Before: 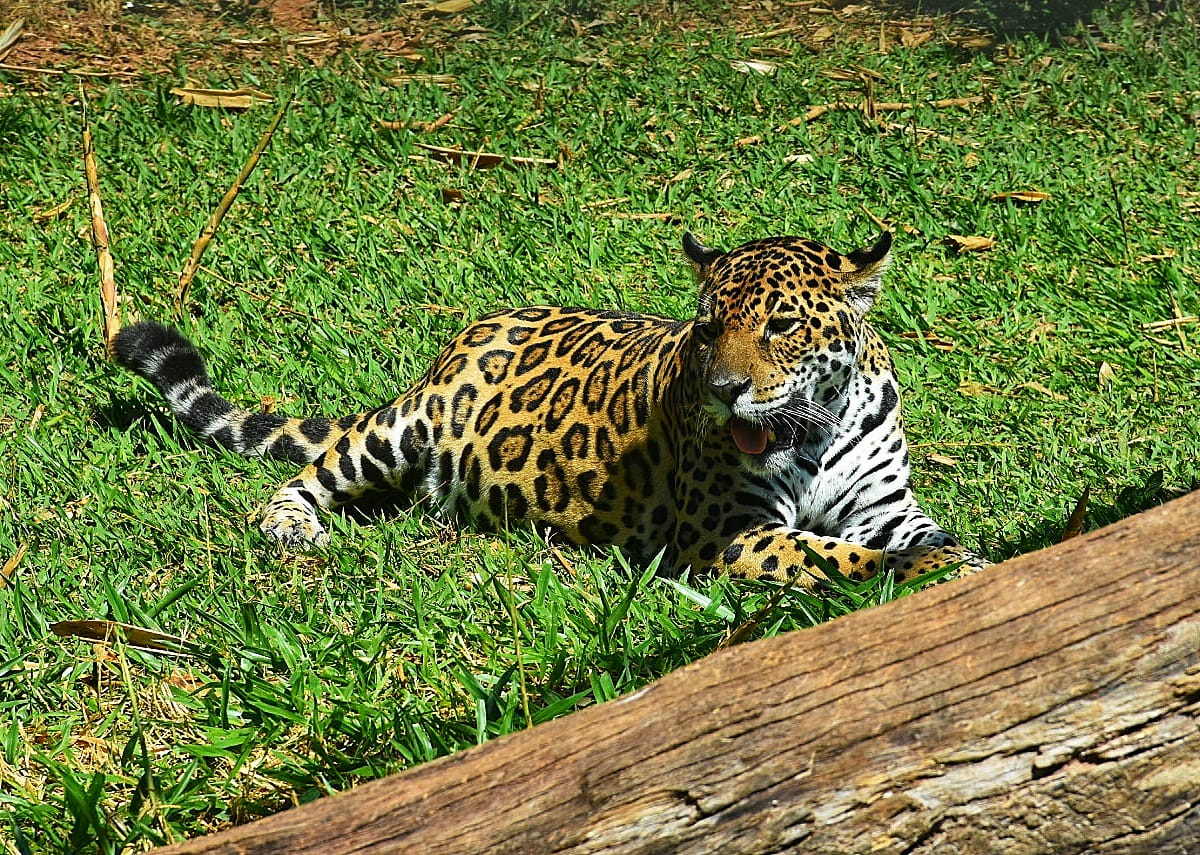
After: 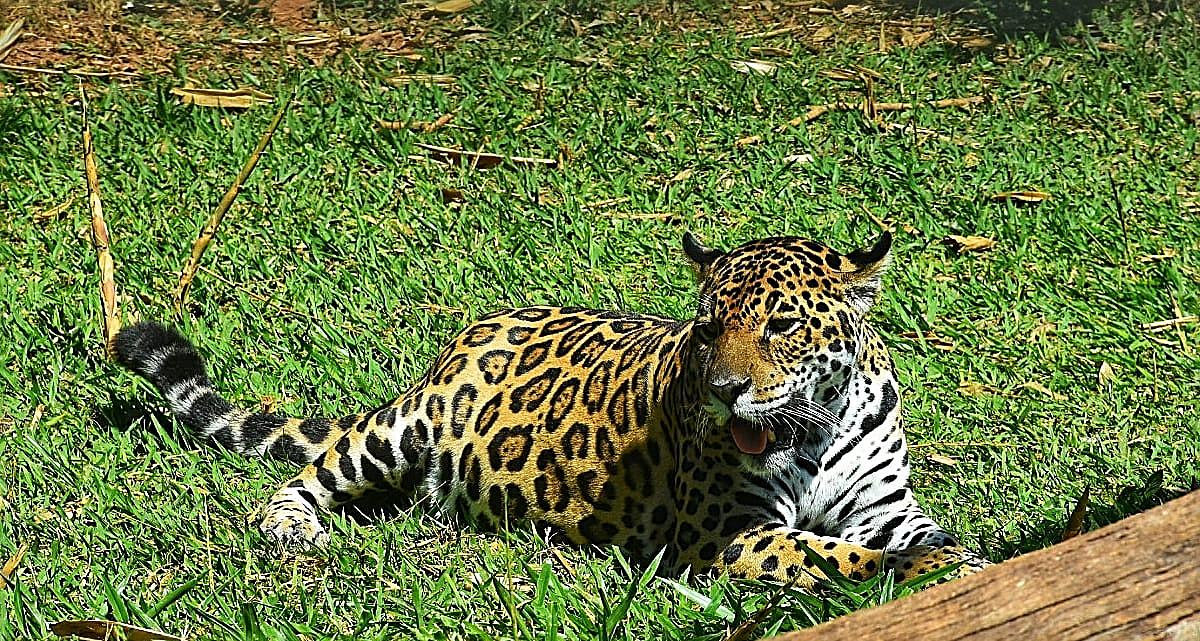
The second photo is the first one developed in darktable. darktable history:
crop: bottom 24.951%
tone equalizer: on, module defaults
sharpen: on, module defaults
